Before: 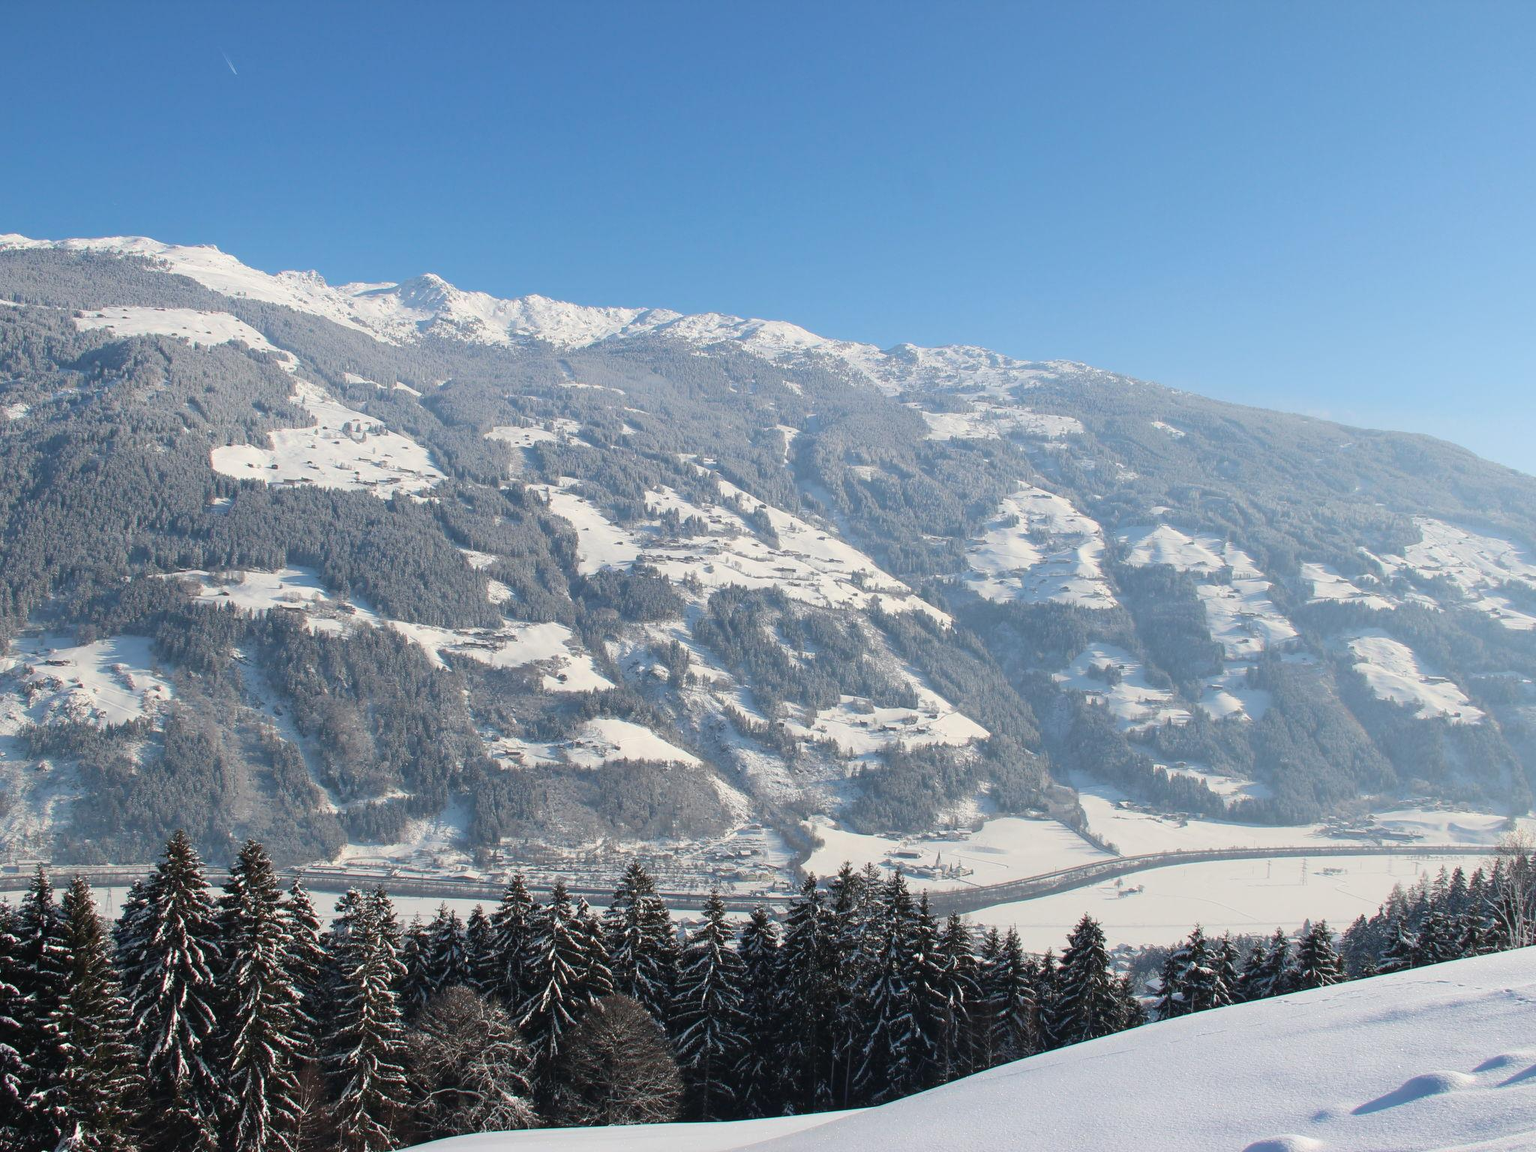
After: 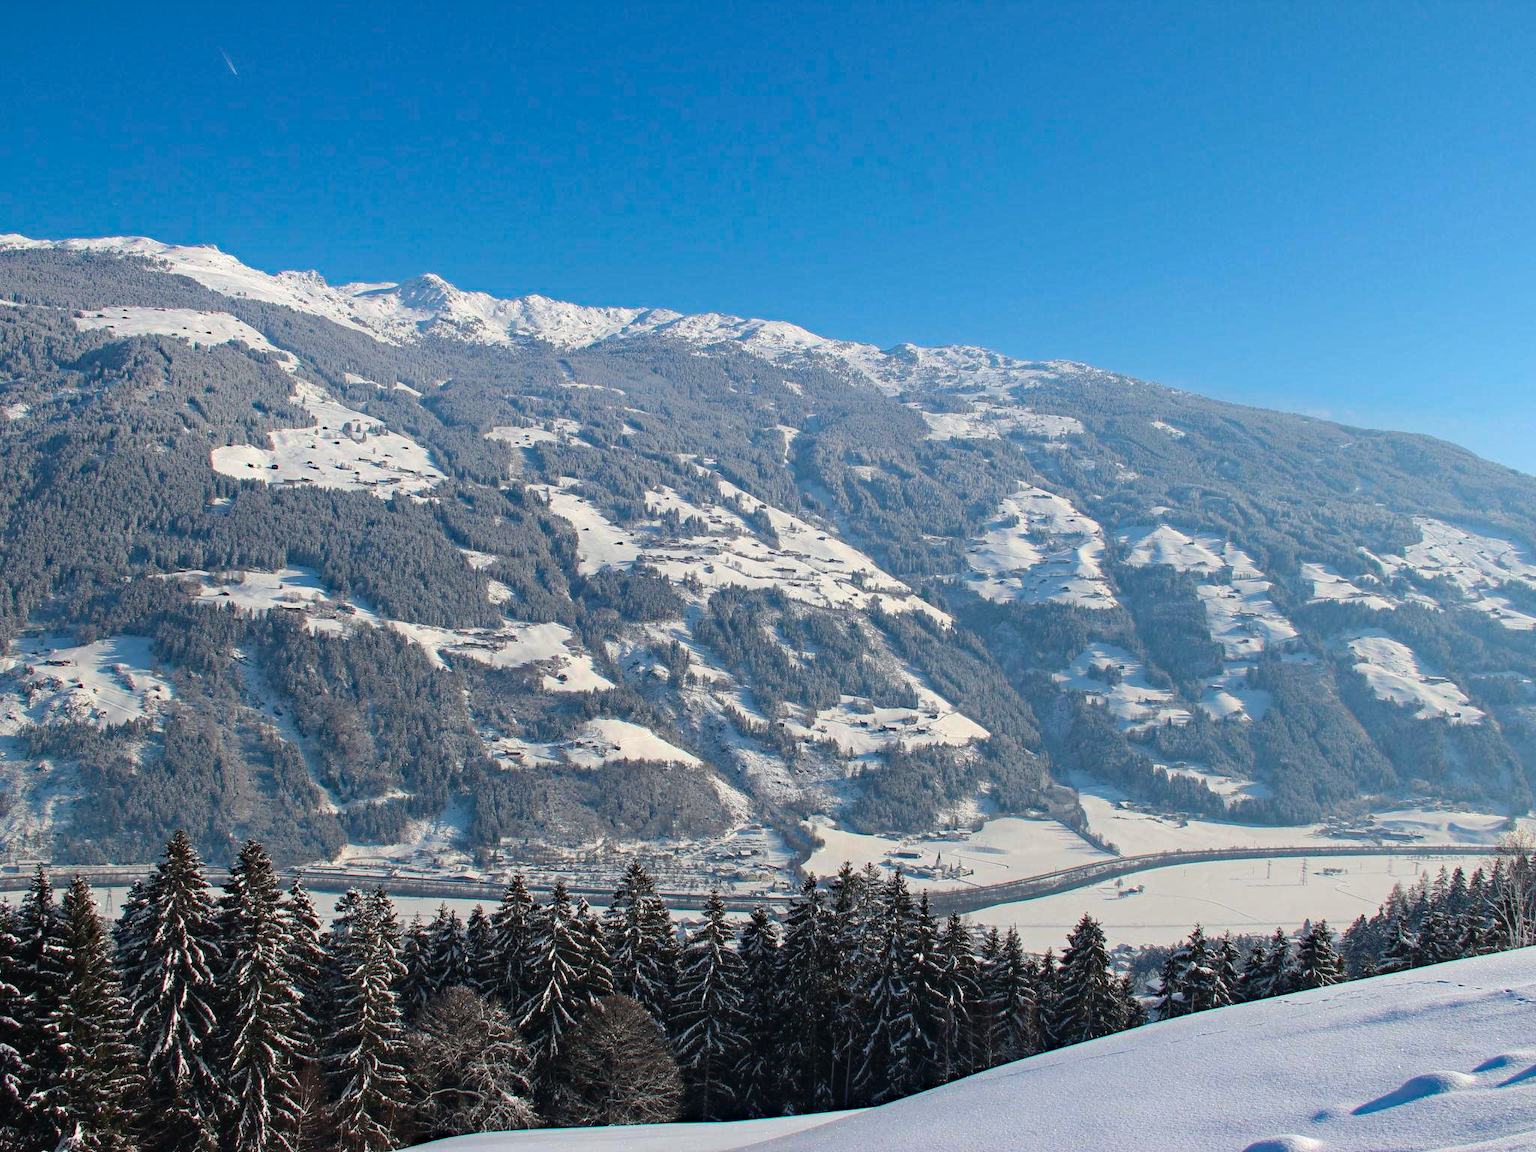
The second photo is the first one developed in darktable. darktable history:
haze removal: strength 0.52, distance 0.921, compatibility mode true, adaptive false
